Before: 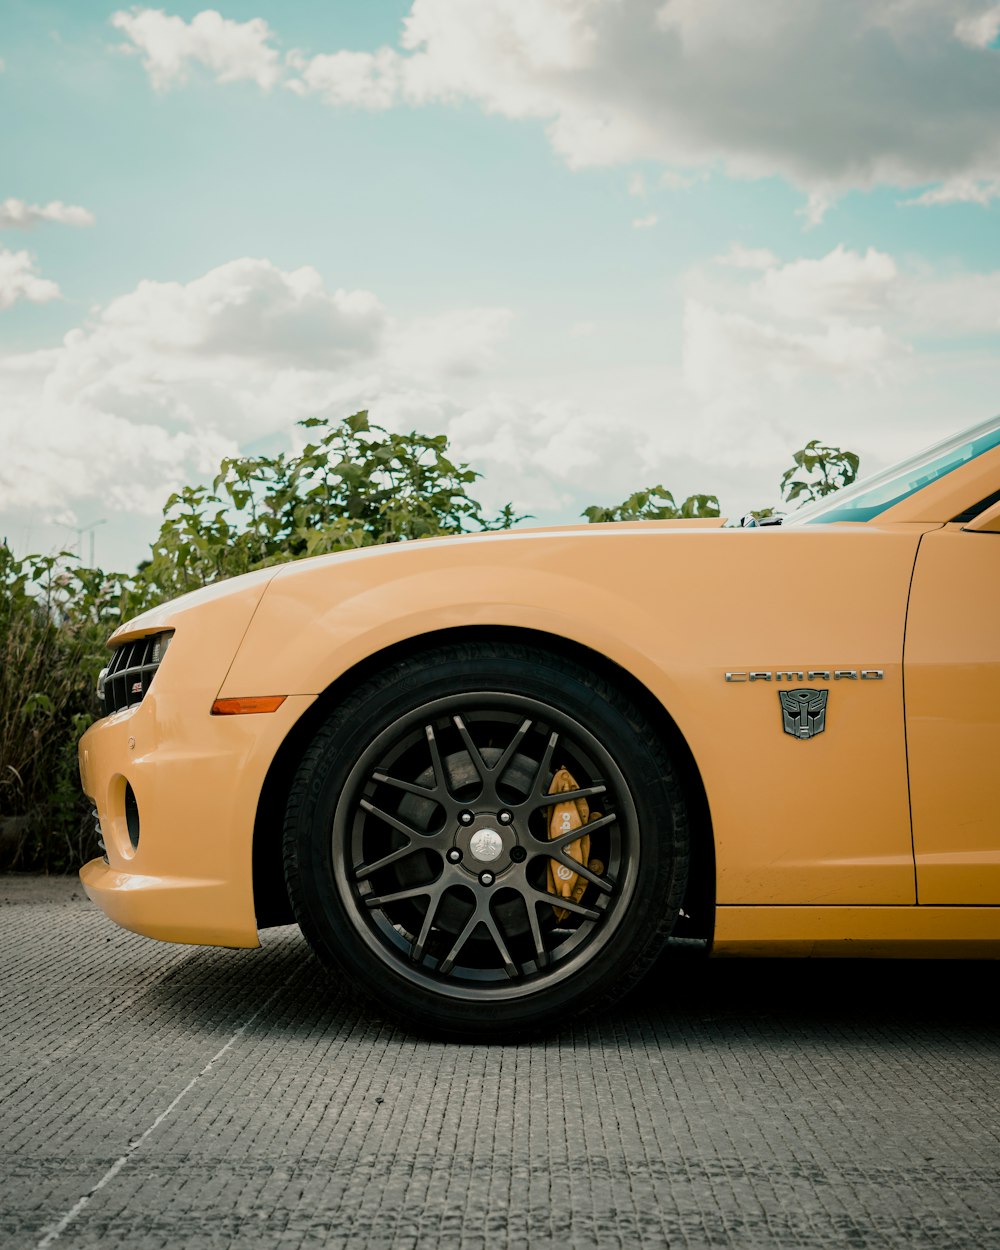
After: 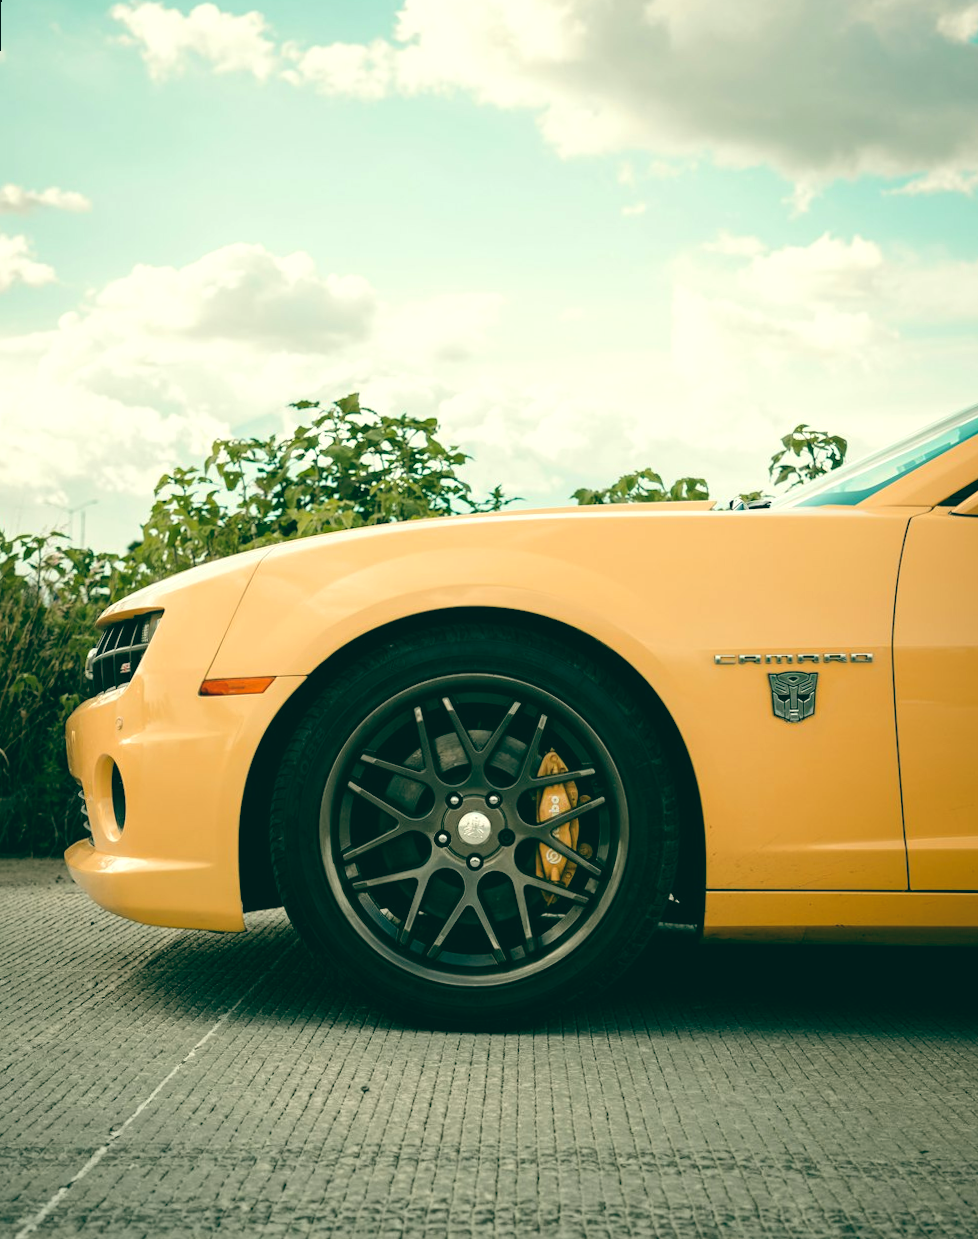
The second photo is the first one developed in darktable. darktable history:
exposure: black level correction 0, exposure 0.7 EV, compensate exposure bias true, compensate highlight preservation false
color balance: lift [1.005, 0.99, 1.007, 1.01], gamma [1, 1.034, 1.032, 0.966], gain [0.873, 1.055, 1.067, 0.933]
rotate and perspective: rotation 0.226°, lens shift (vertical) -0.042, crop left 0.023, crop right 0.982, crop top 0.006, crop bottom 0.994
